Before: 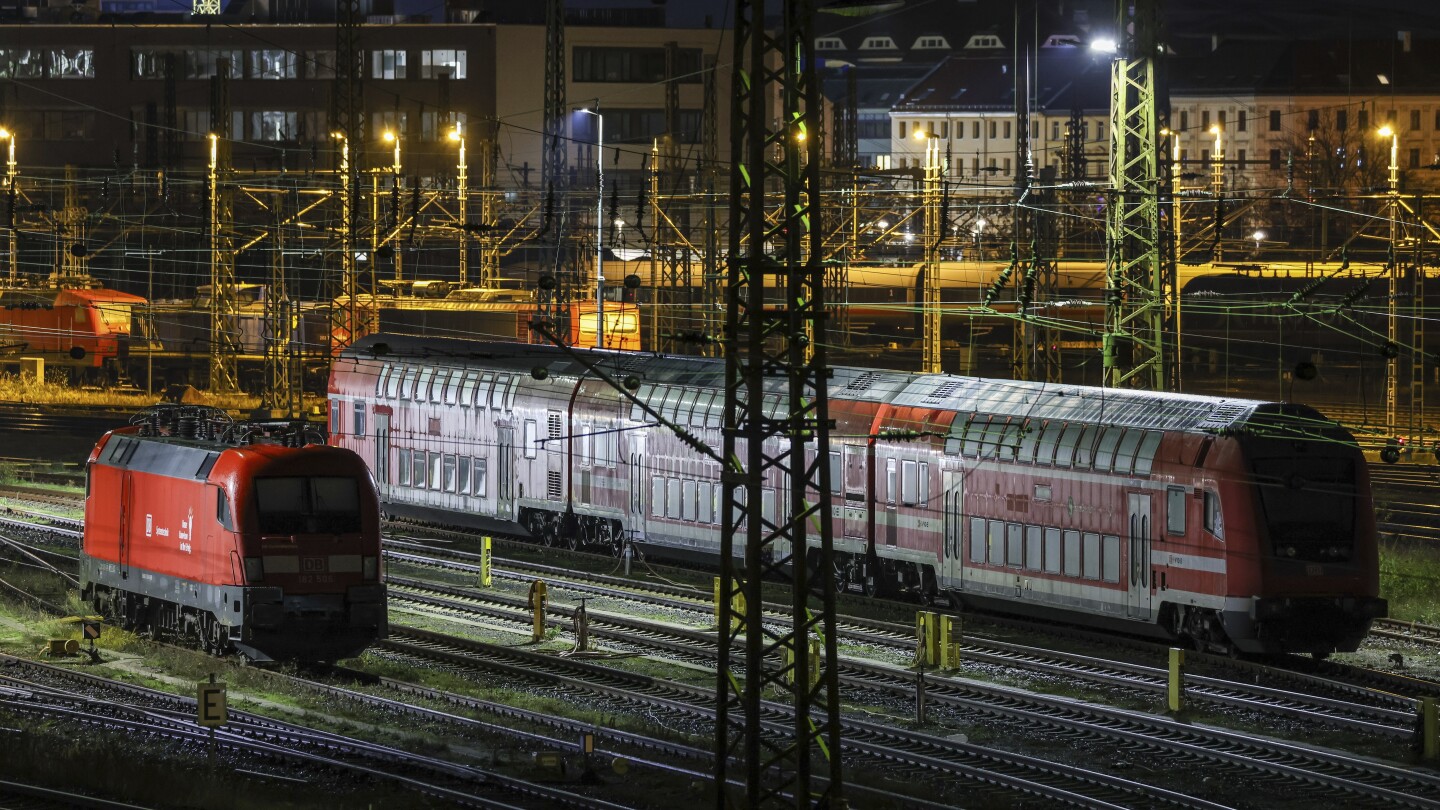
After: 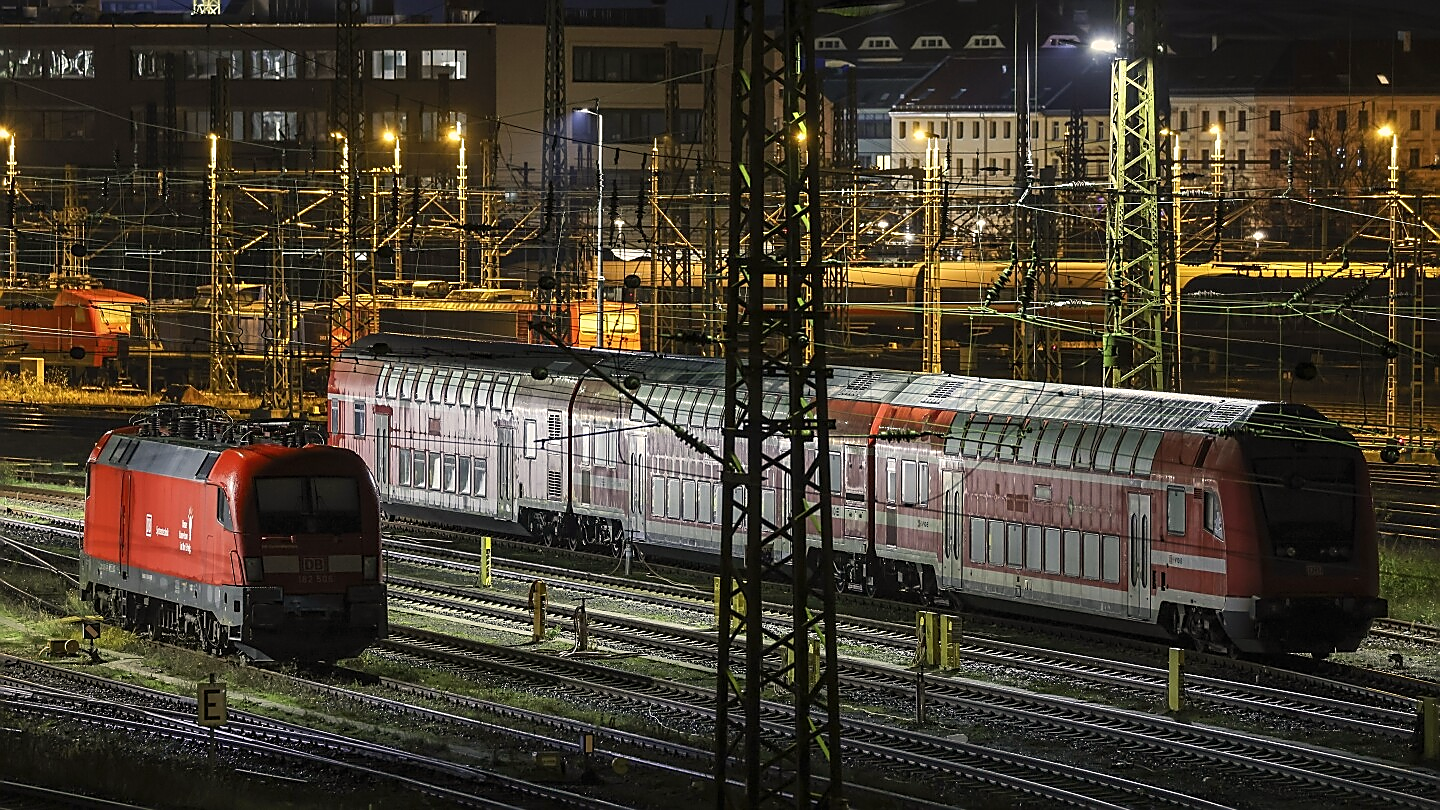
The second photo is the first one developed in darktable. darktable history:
white balance: red 1.045, blue 0.932
sharpen: radius 1.4, amount 1.25, threshold 0.7
